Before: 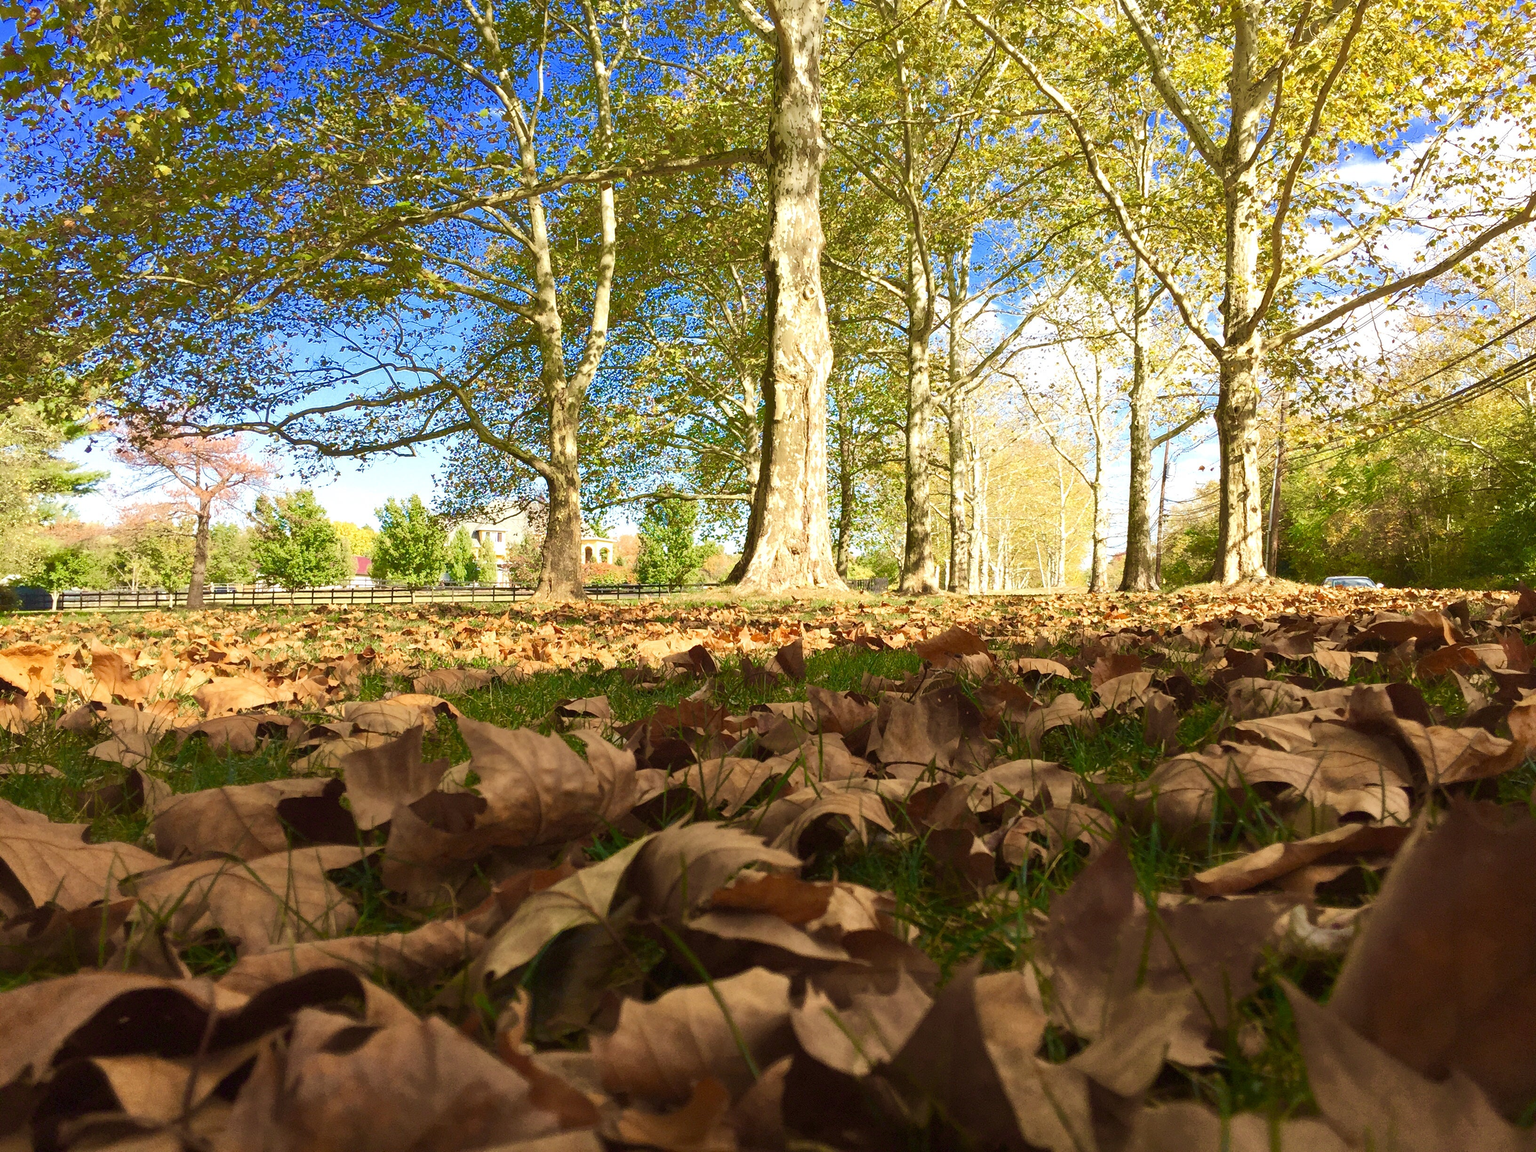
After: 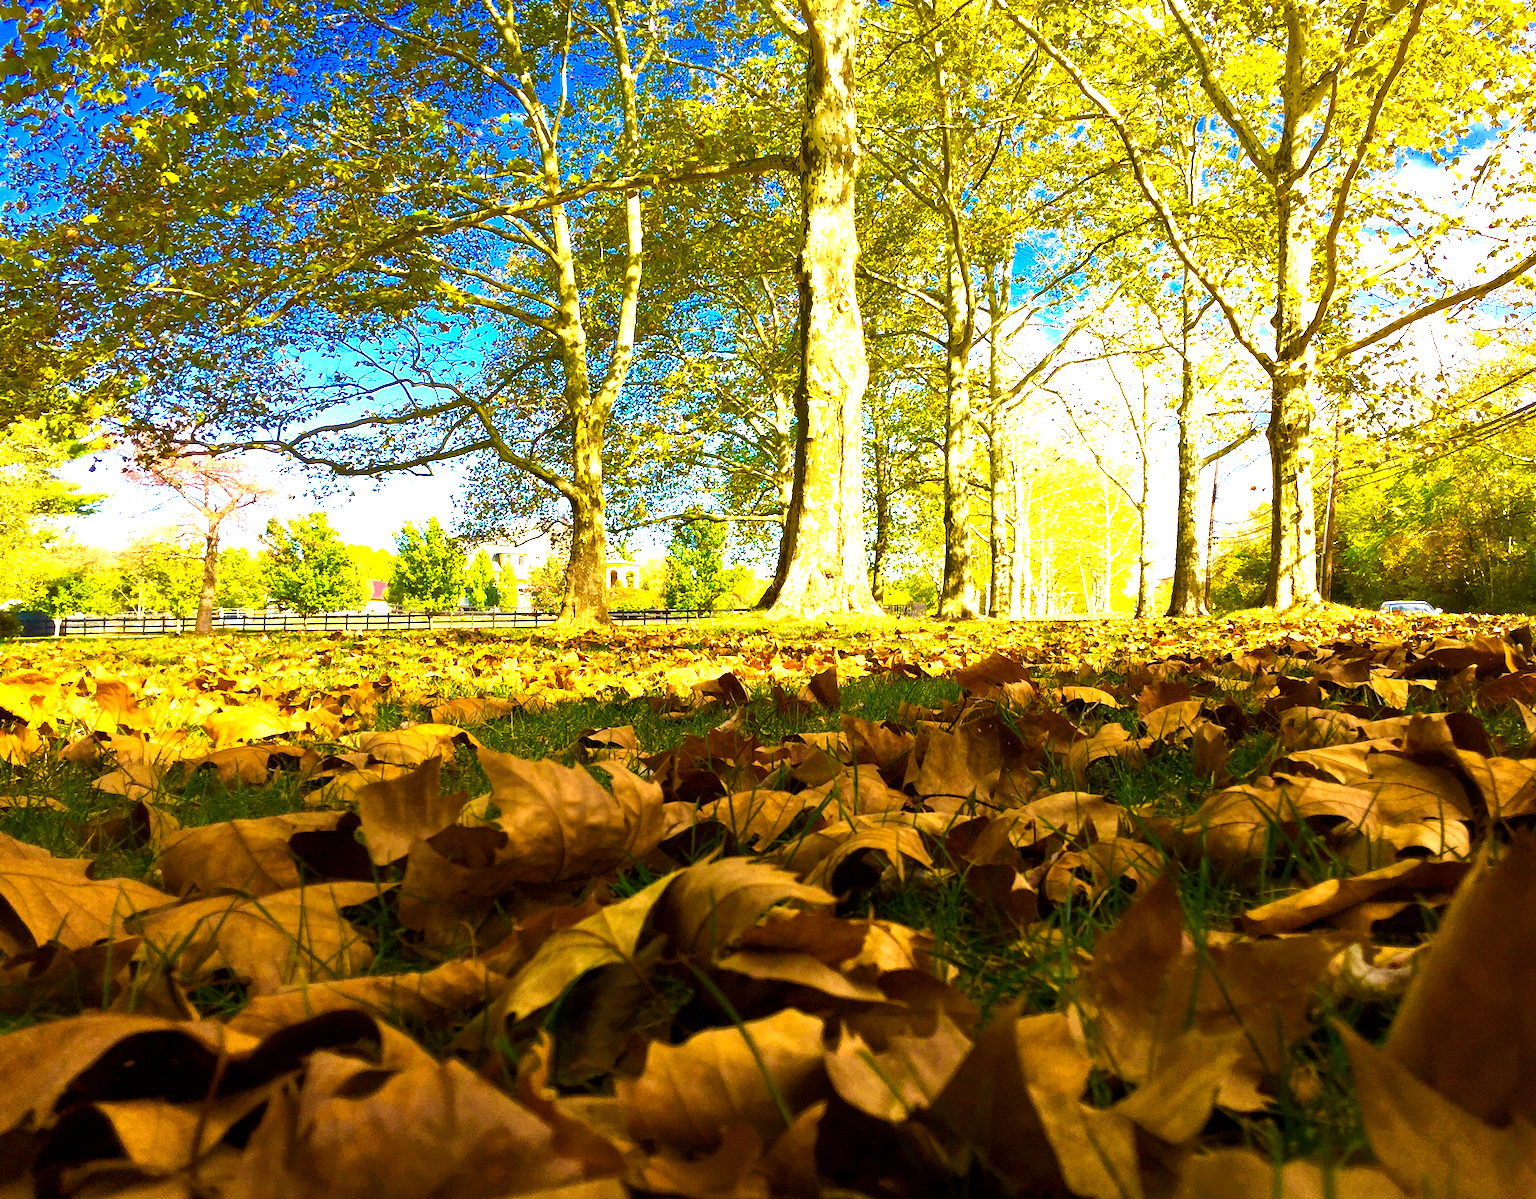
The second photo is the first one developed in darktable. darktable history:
crop: right 4.057%, bottom 0.045%
color balance rgb: shadows lift › luminance -20.026%, global offset › luminance -0.49%, perceptual saturation grading › global saturation 34.15%, perceptual brilliance grading › global brilliance 24.742%, global vibrance 26.672%, contrast 6.503%
base curve: preserve colors none
